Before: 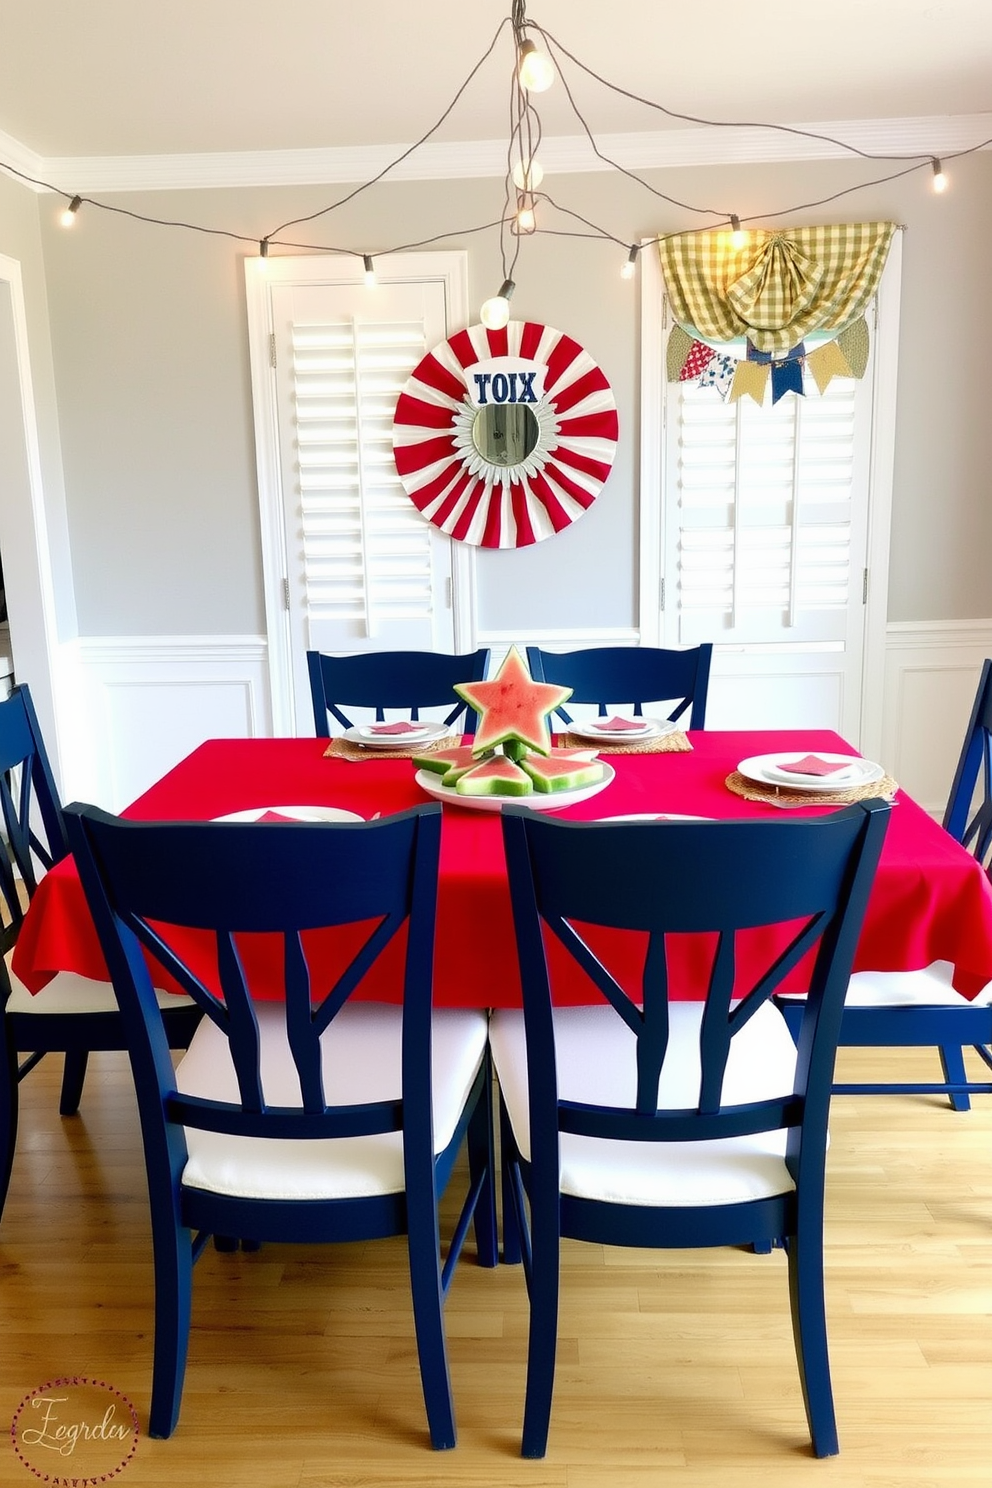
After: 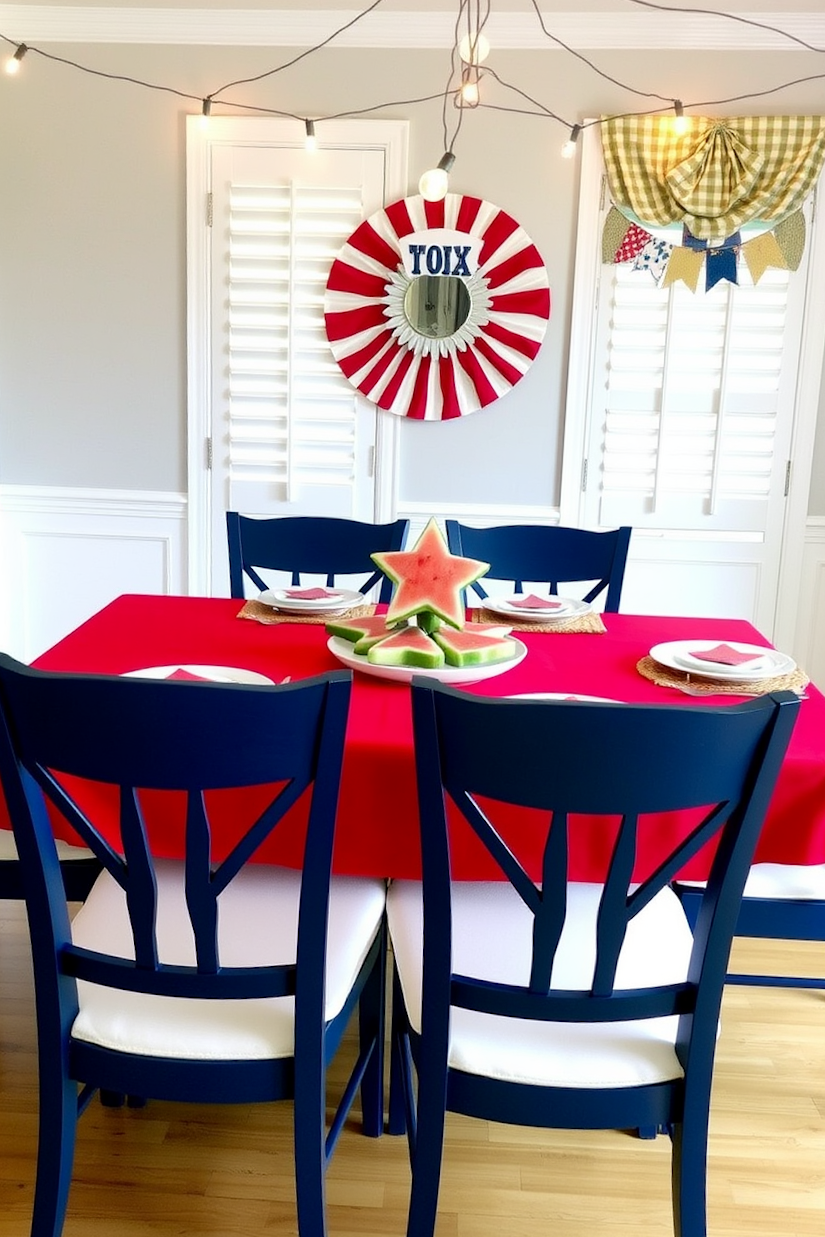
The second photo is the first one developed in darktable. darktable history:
crop and rotate: angle -3.27°, left 5.211%, top 5.211%, right 4.607%, bottom 4.607%
exposure: black level correction 0.001, exposure 0.014 EV, compensate highlight preservation false
